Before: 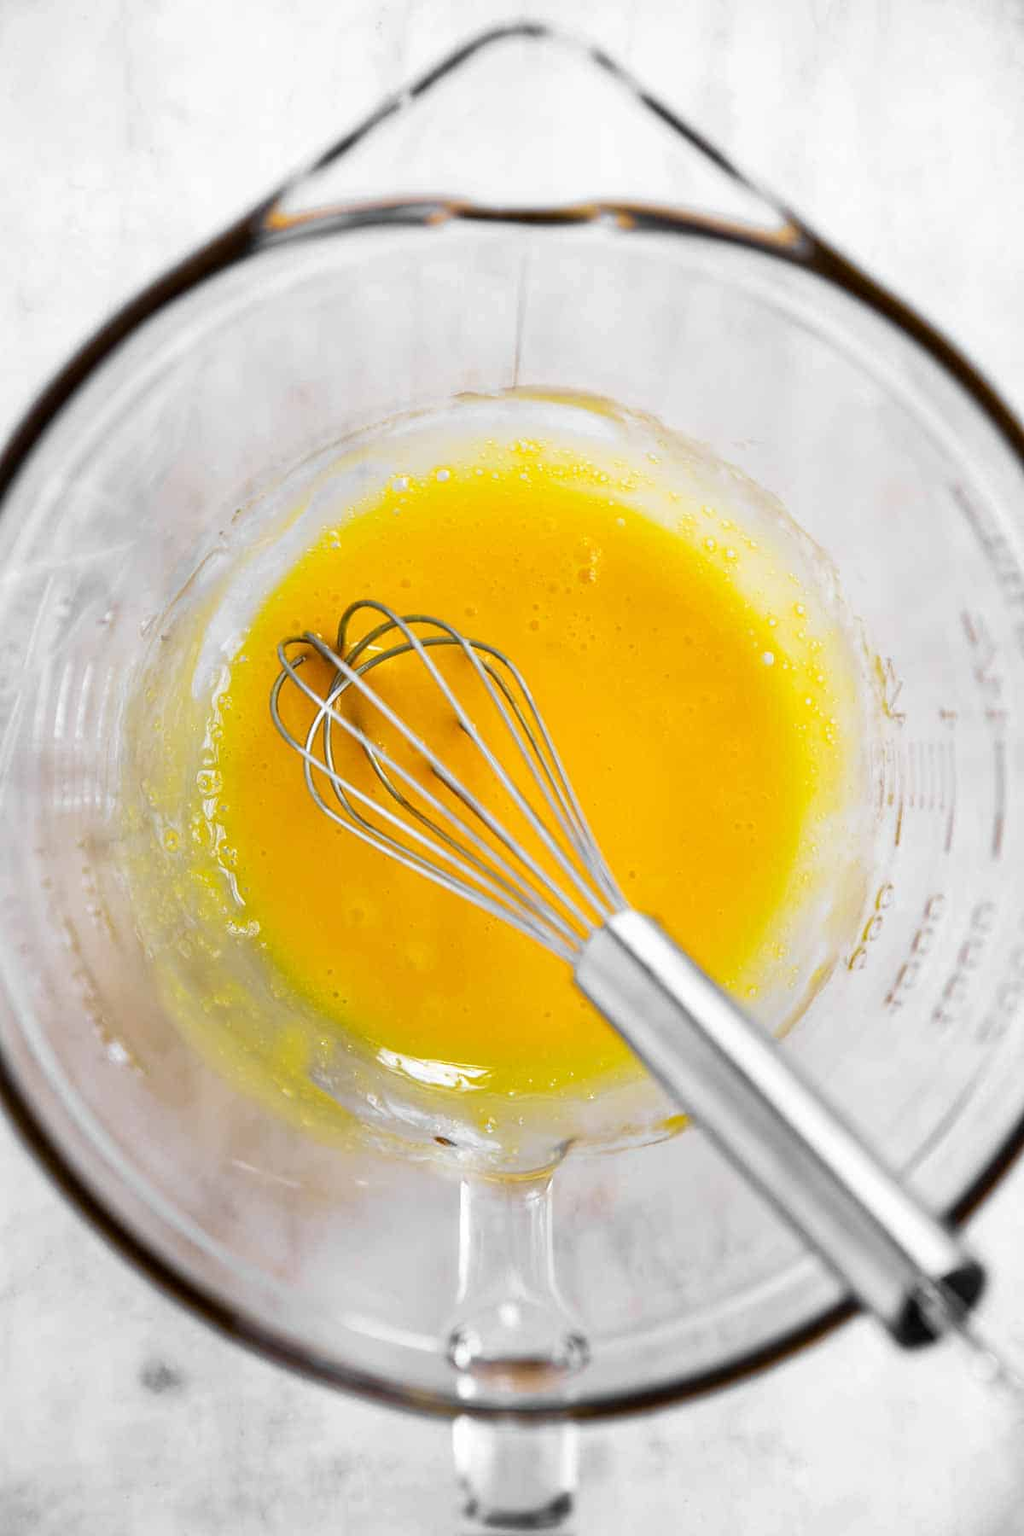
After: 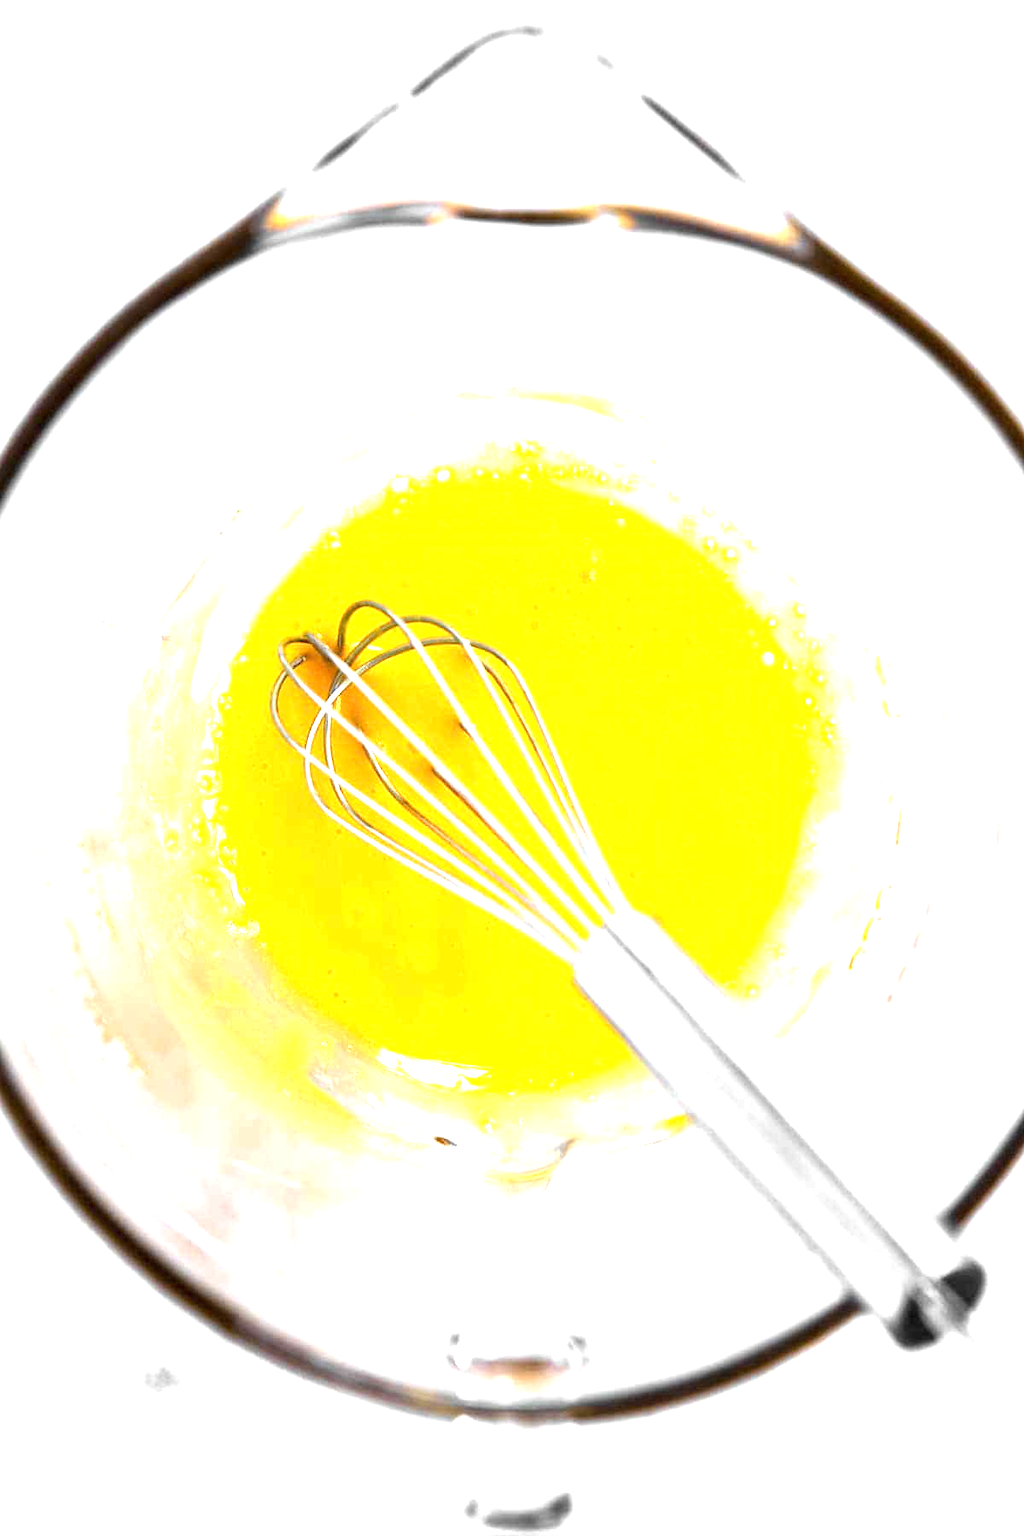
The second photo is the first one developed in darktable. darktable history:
exposure: black level correction 0, exposure 1.381 EV, compensate exposure bias true, compensate highlight preservation false
